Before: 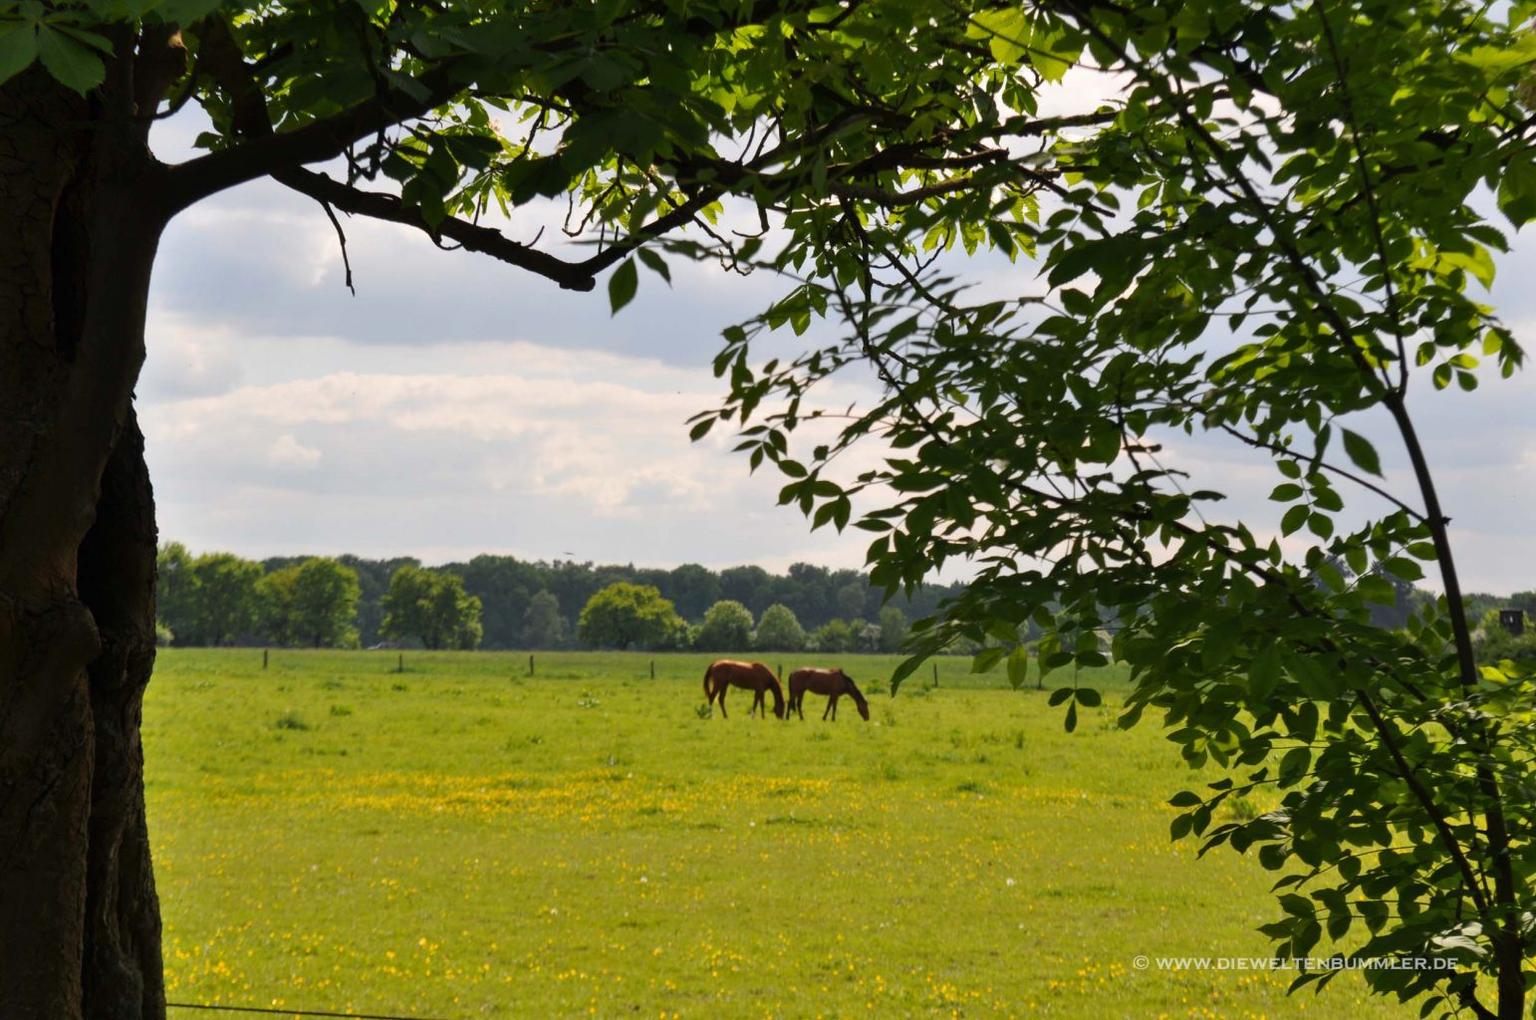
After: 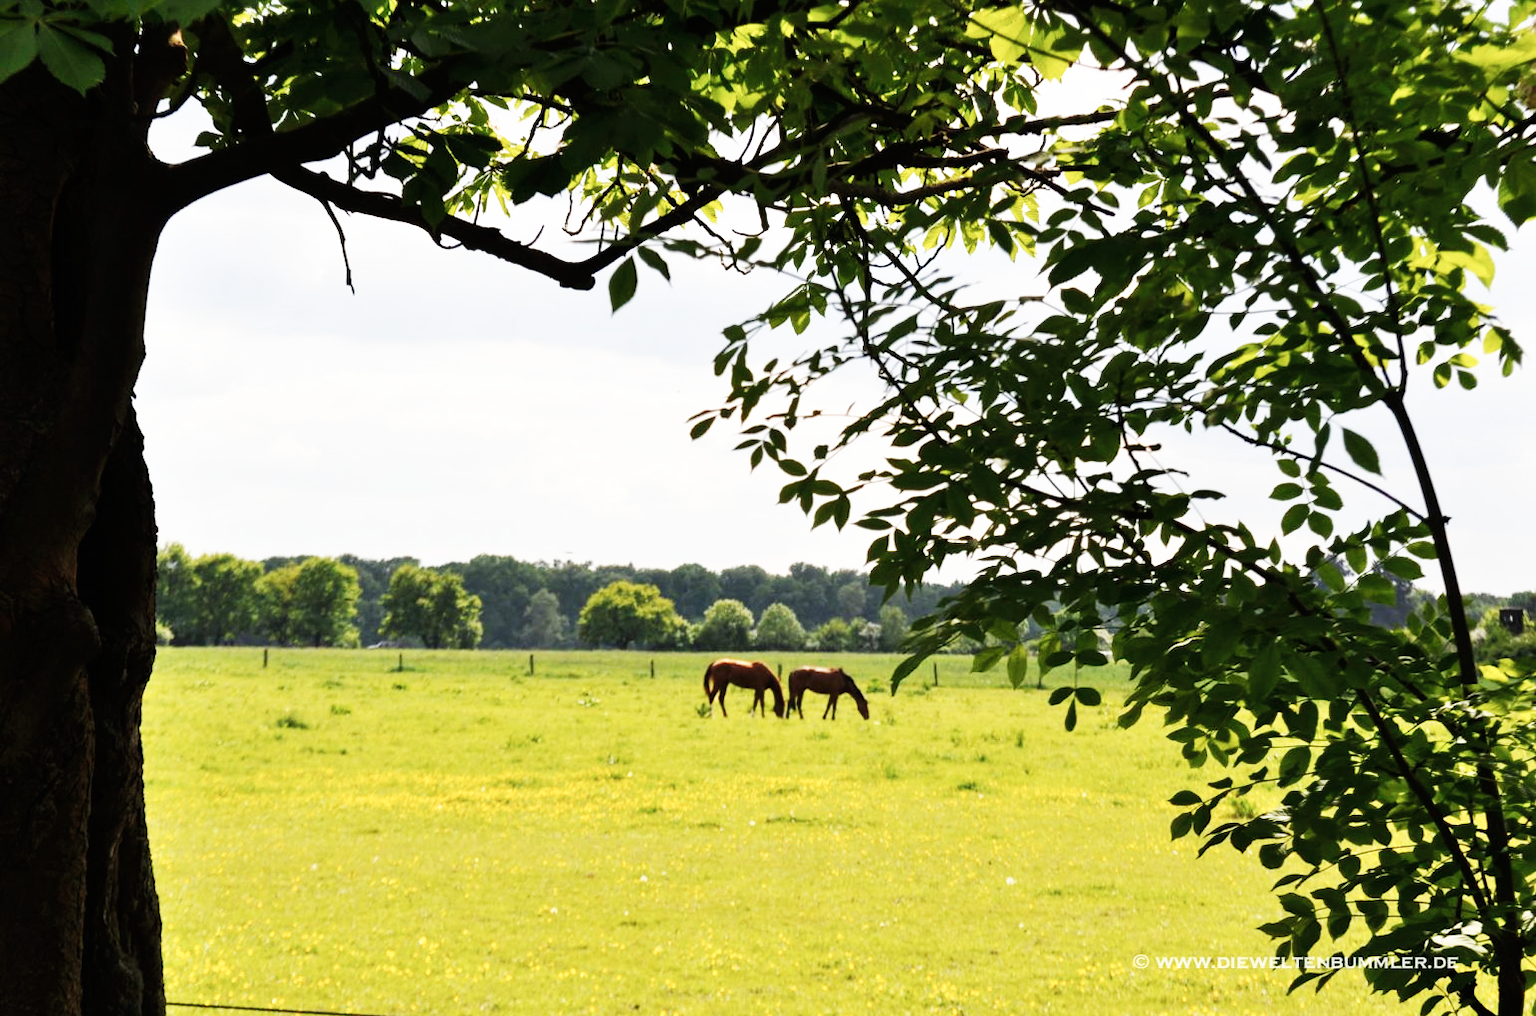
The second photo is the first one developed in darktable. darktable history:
base curve: curves: ch0 [(0, 0) (0.007, 0.004) (0.027, 0.03) (0.046, 0.07) (0.207, 0.54) (0.442, 0.872) (0.673, 0.972) (1, 1)], preserve colors none
crop: top 0.136%, bottom 0.196%
contrast brightness saturation: contrast 0.064, brightness -0.009, saturation -0.247
